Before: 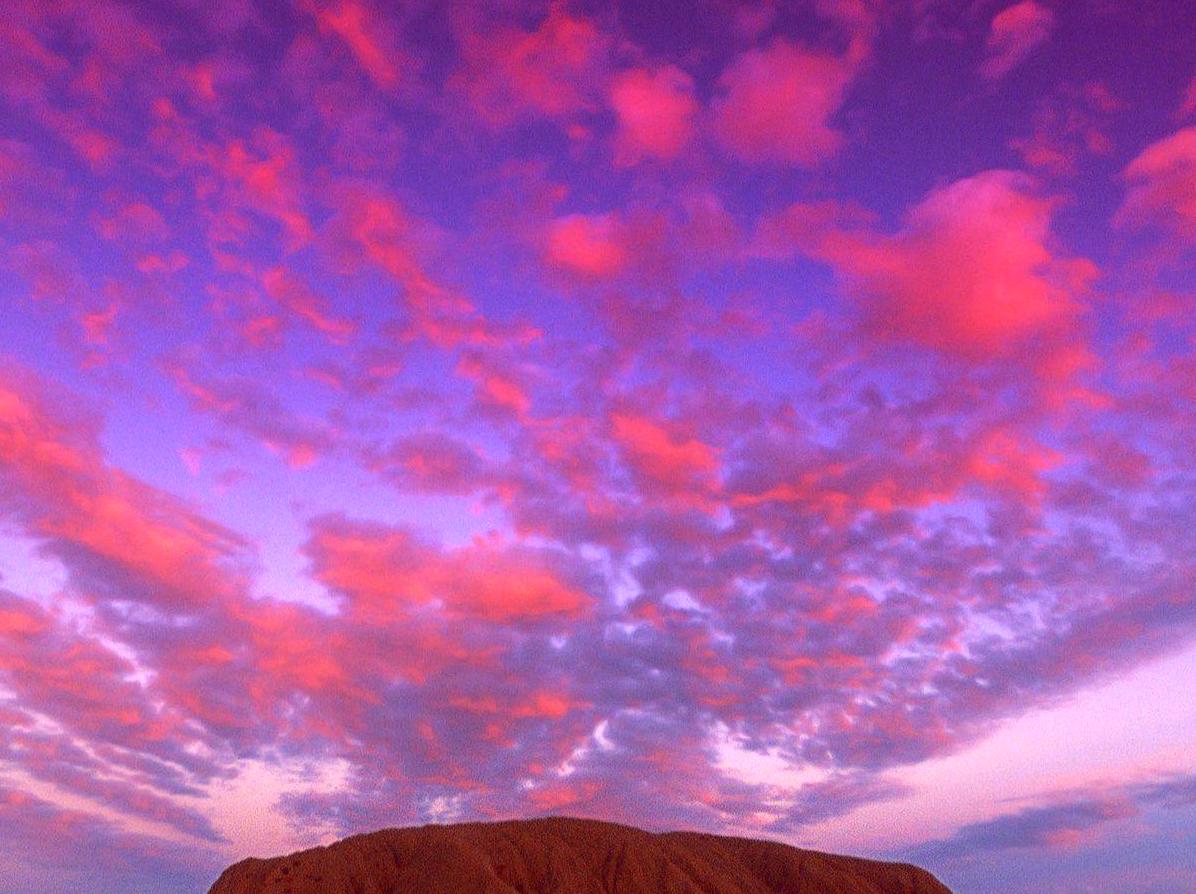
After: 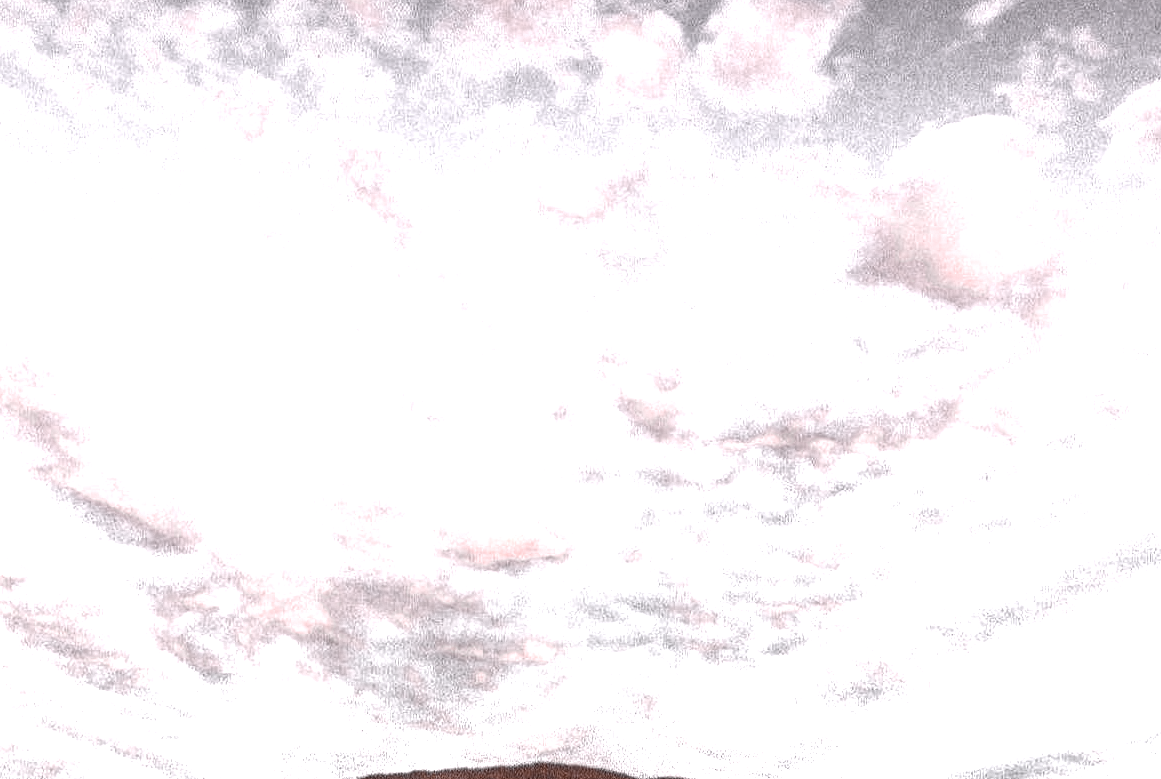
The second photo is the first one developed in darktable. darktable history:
color zones: curves: ch0 [(0, 0.613) (0.01, 0.613) (0.245, 0.448) (0.498, 0.529) (0.642, 0.665) (0.879, 0.777) (0.99, 0.613)]; ch1 [(0, 0.035) (0.121, 0.189) (0.259, 0.197) (0.415, 0.061) (0.589, 0.022) (0.732, 0.022) (0.857, 0.026) (0.991, 0.053)]
crop: left 1.09%, top 6.132%, right 1.755%, bottom 6.719%
exposure: exposure 0.781 EV, compensate highlight preservation false
contrast brightness saturation: contrast 0.04, saturation 0.156
tone curve: curves: ch0 [(0, 0) (0.003, 0.002) (0.011, 0.009) (0.025, 0.021) (0.044, 0.037) (0.069, 0.058) (0.1, 0.083) (0.136, 0.122) (0.177, 0.165) (0.224, 0.216) (0.277, 0.277) (0.335, 0.344) (0.399, 0.418) (0.468, 0.499) (0.543, 0.586) (0.623, 0.679) (0.709, 0.779) (0.801, 0.877) (0.898, 0.977) (1, 1)], color space Lab, independent channels, preserve colors none
shadows and highlights: highlights color adjustment 41.4%, low approximation 0.01, soften with gaussian
local contrast: detail 130%
